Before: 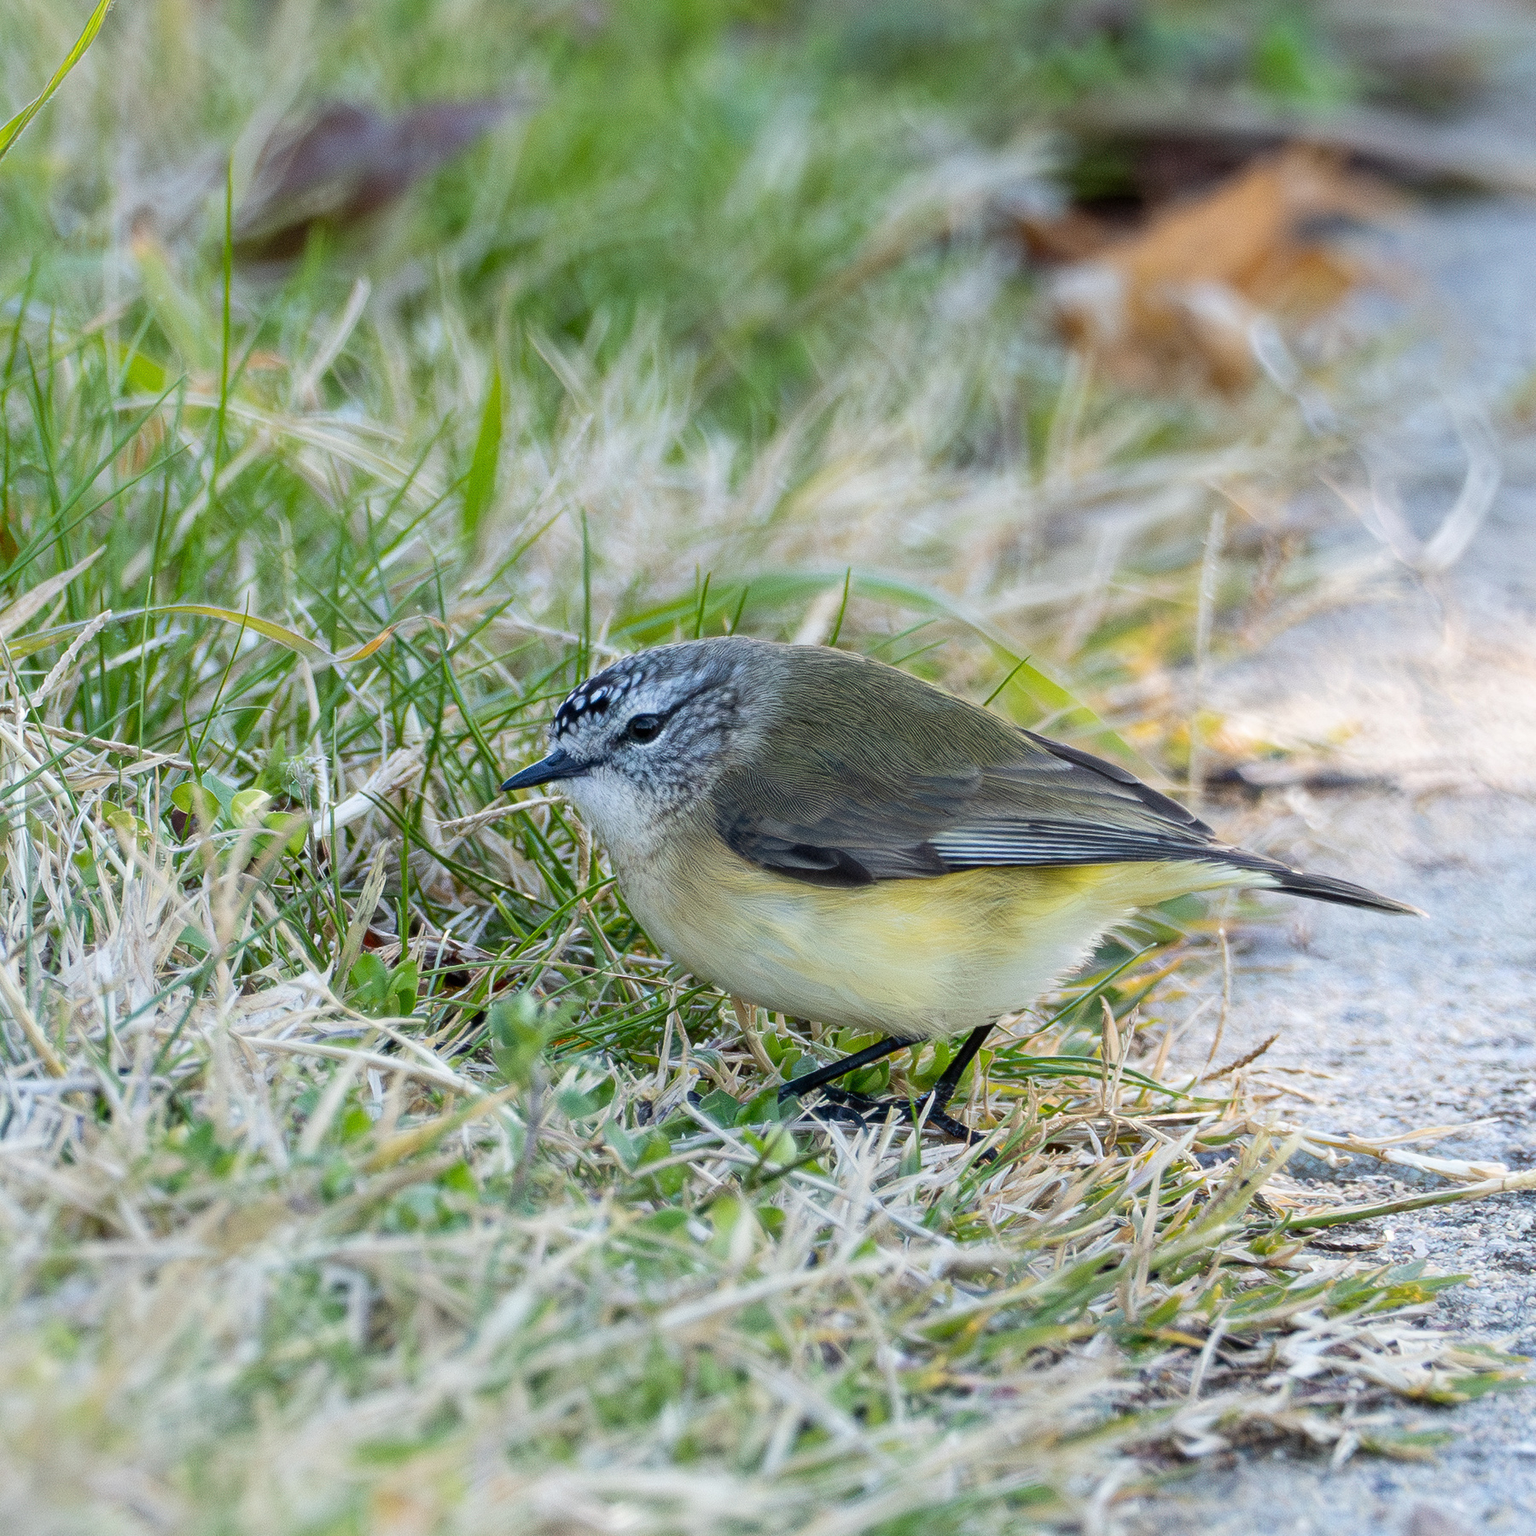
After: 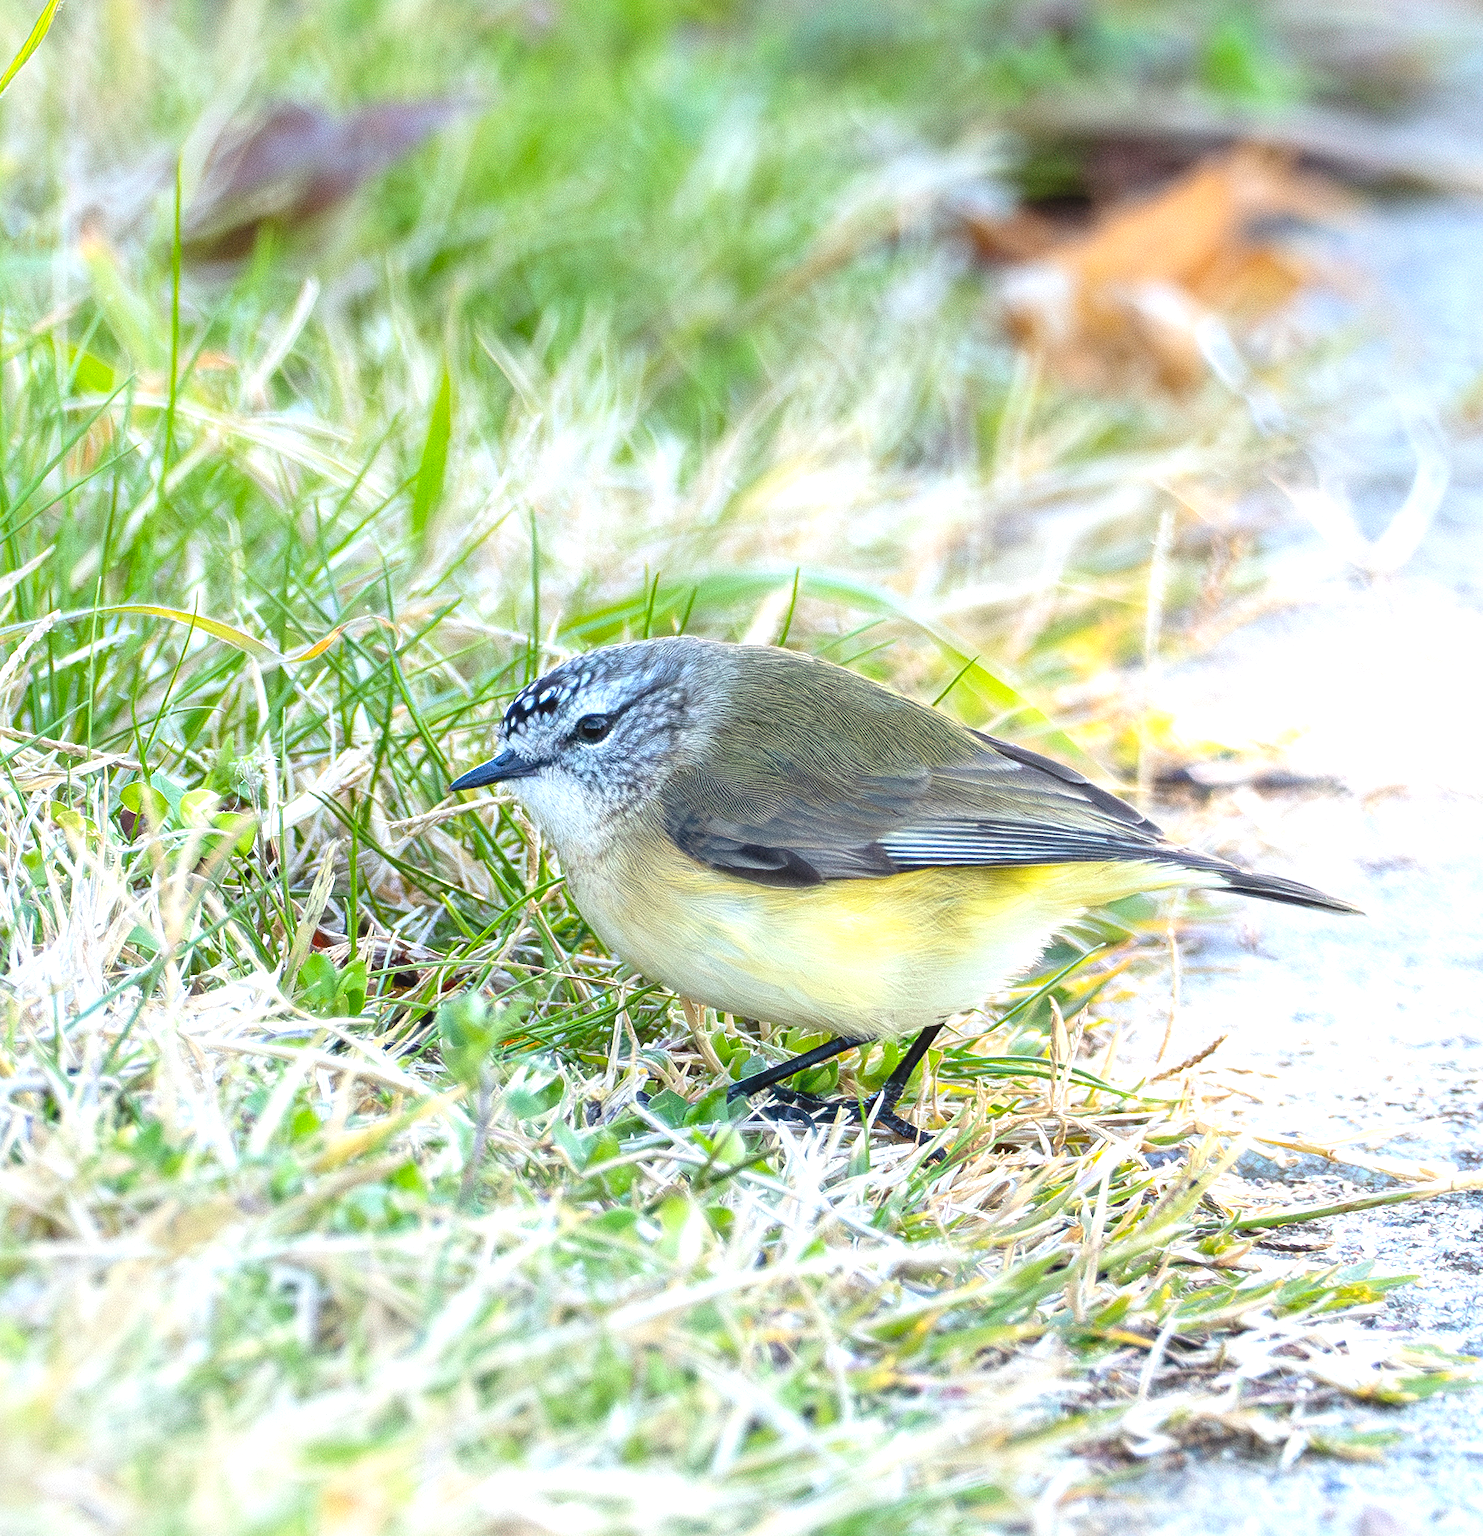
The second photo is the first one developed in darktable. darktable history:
crop and rotate: left 3.387%
exposure: black level correction 0, exposure 1.105 EV, compensate highlight preservation false
sharpen: amount 0.202
contrast brightness saturation: contrast -0.096, brightness 0.041, saturation 0.083
